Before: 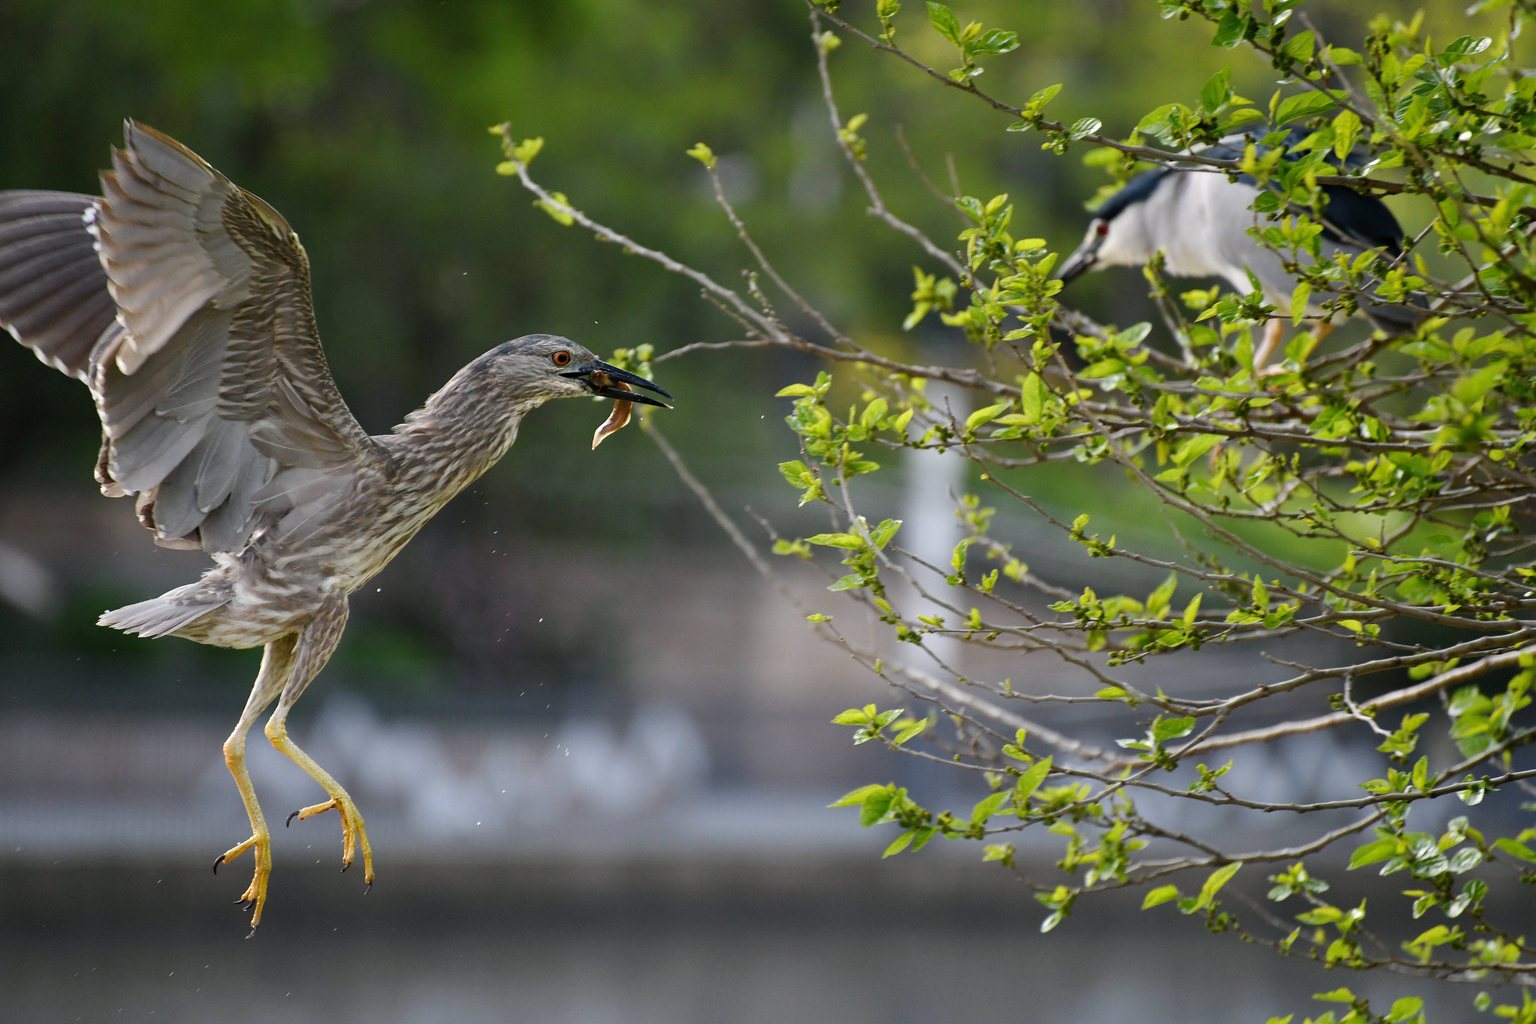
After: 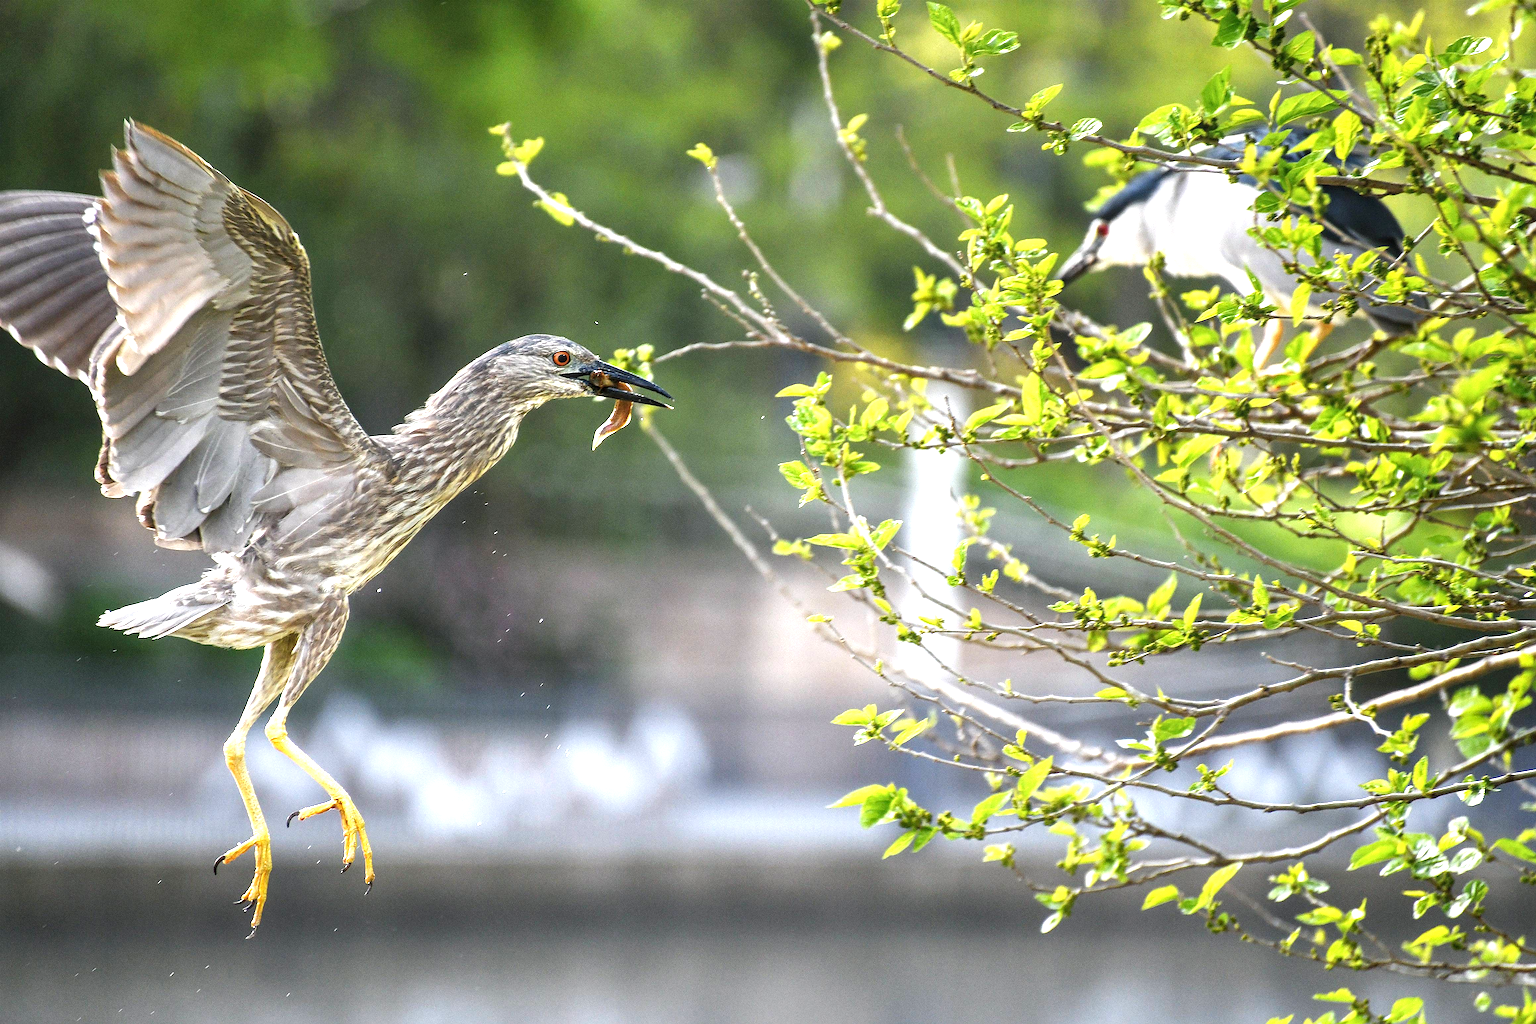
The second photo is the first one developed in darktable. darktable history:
exposure: black level correction -0.002, exposure 1.362 EV, compensate highlight preservation false
local contrast: detail 130%
sharpen: on, module defaults
